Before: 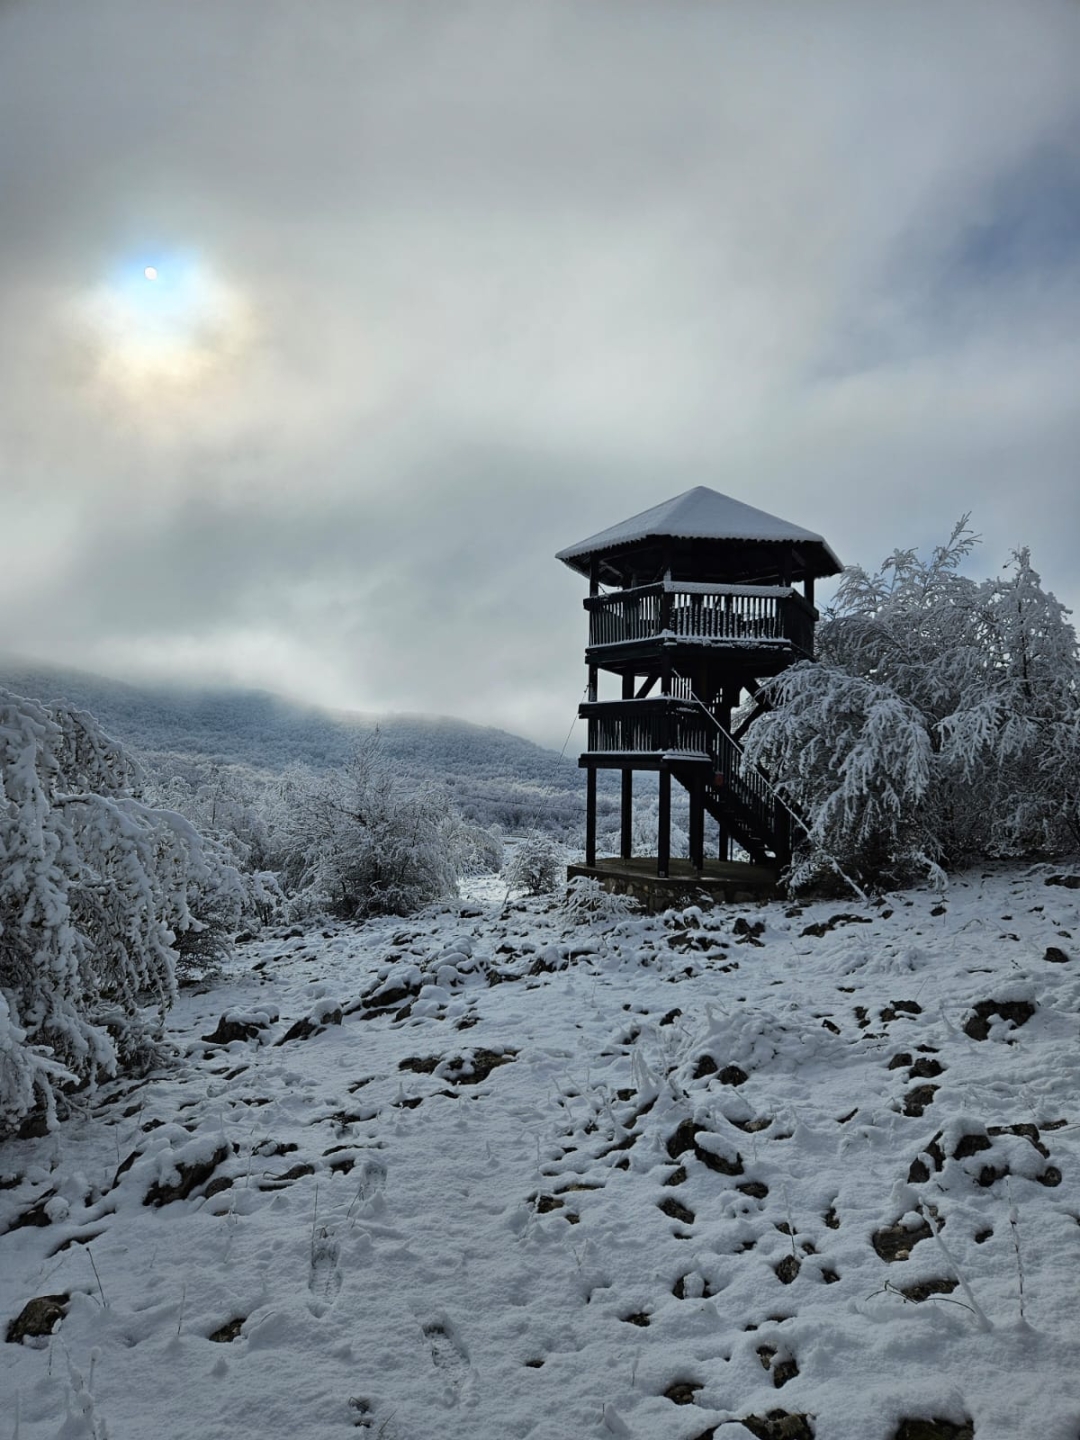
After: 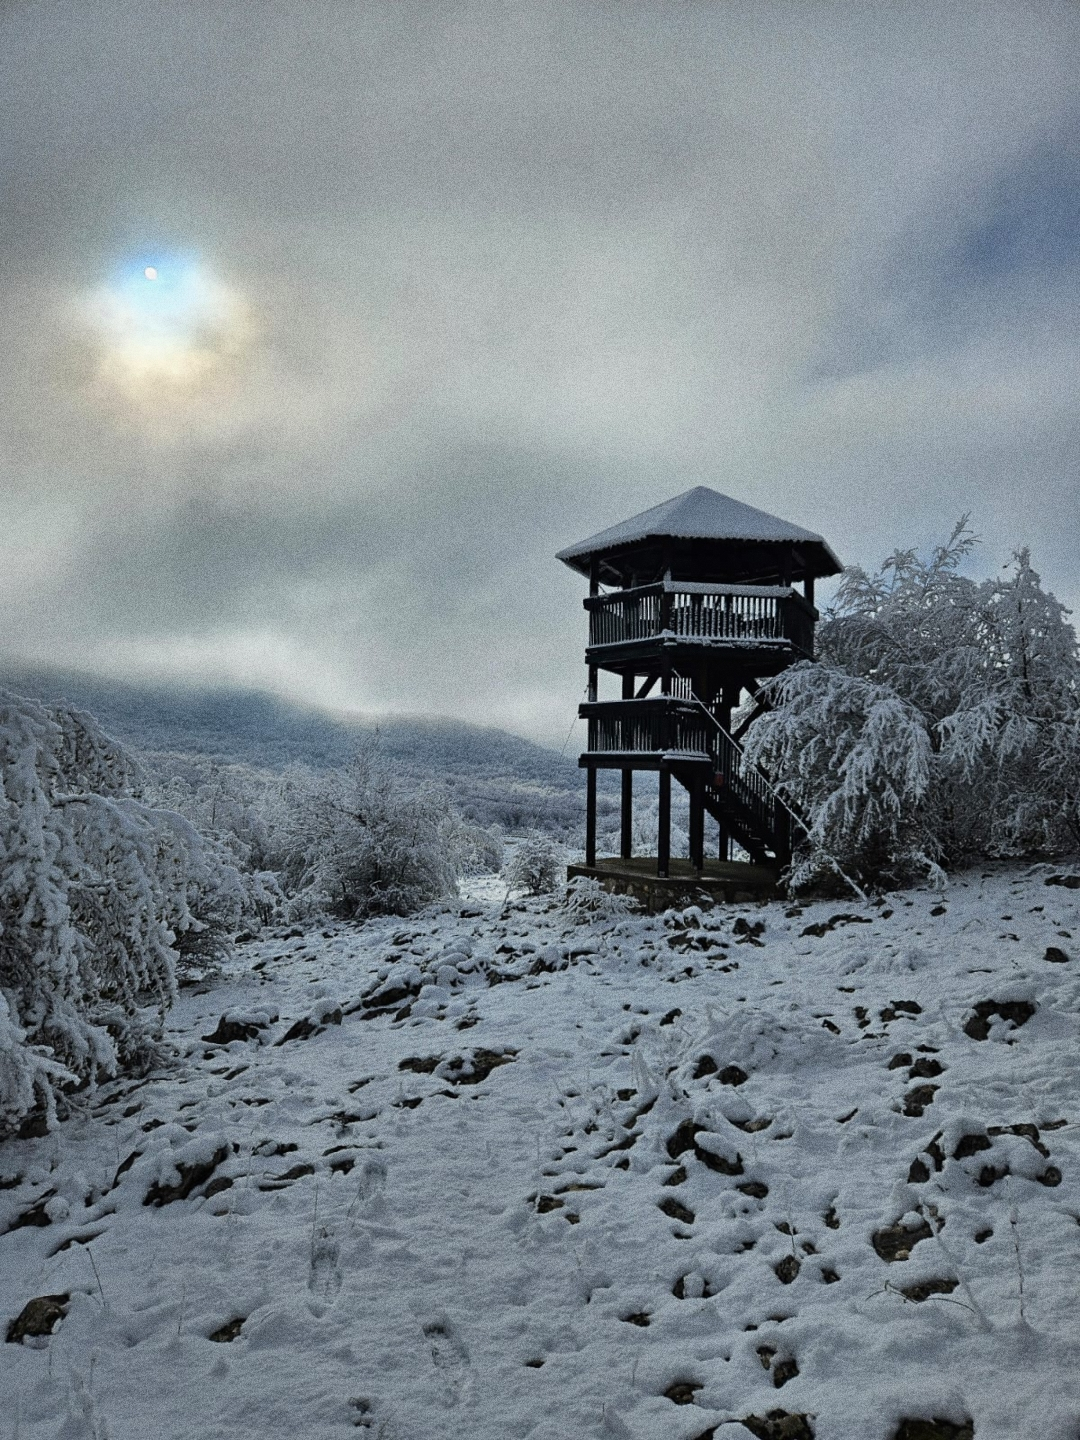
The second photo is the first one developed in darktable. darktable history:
shadows and highlights: shadows 43.71, white point adjustment -1.46, soften with gaussian
grain: coarseness 0.09 ISO, strength 40%
